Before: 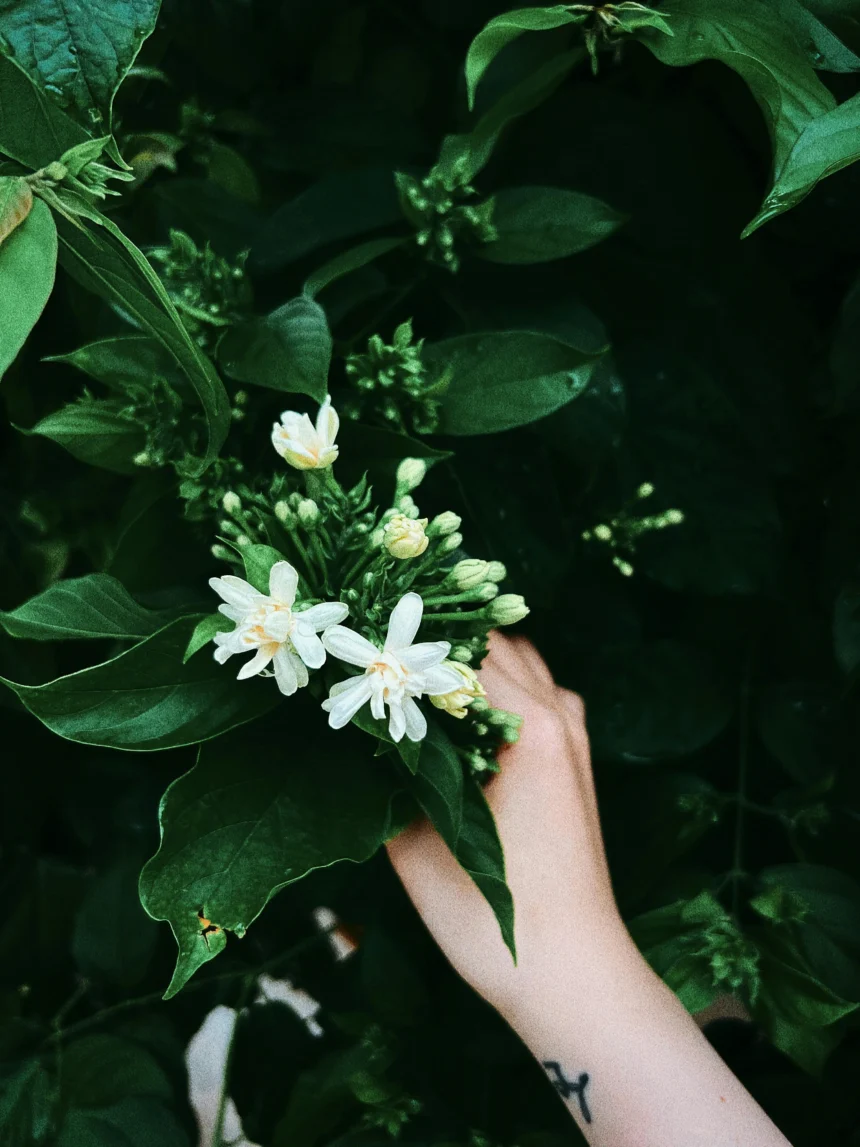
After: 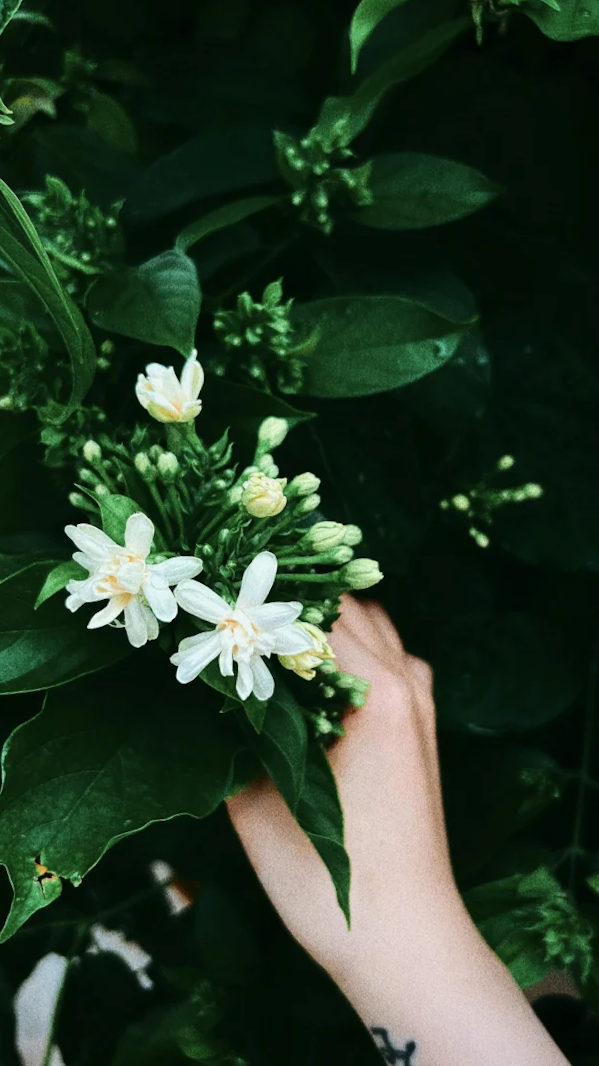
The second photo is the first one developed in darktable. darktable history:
crop and rotate: angle -3.27°, left 14.277%, top 0.028%, right 10.766%, bottom 0.028%
white balance: emerald 1
